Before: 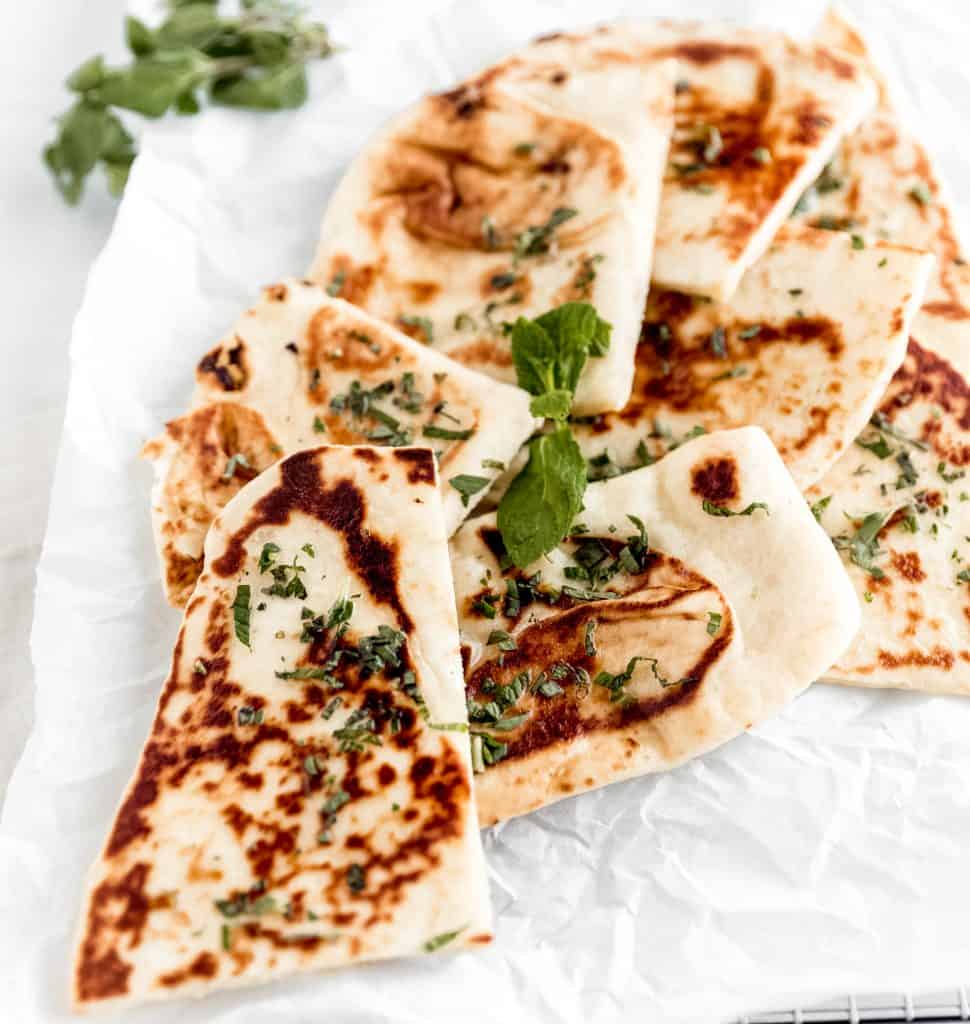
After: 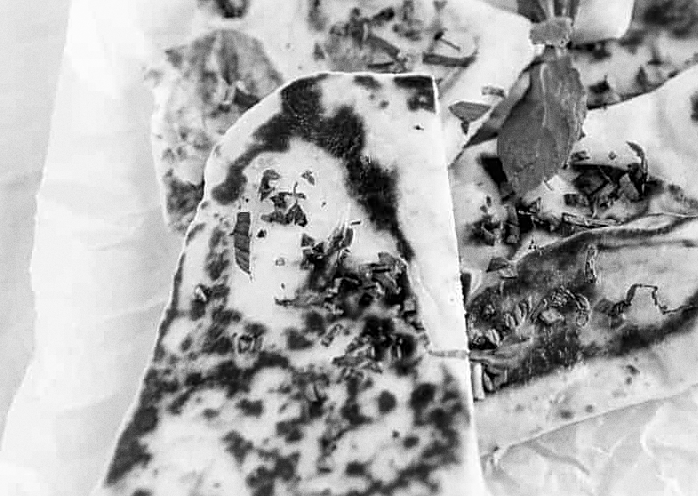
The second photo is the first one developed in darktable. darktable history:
grain: coarseness 0.09 ISO
crop: top 36.498%, right 27.964%, bottom 14.995%
color balance: lift [1, 0.998, 1.001, 1.002], gamma [1, 1.02, 1, 0.98], gain [1, 1.02, 1.003, 0.98]
sharpen: on, module defaults
monochrome: a -6.99, b 35.61, size 1.4
